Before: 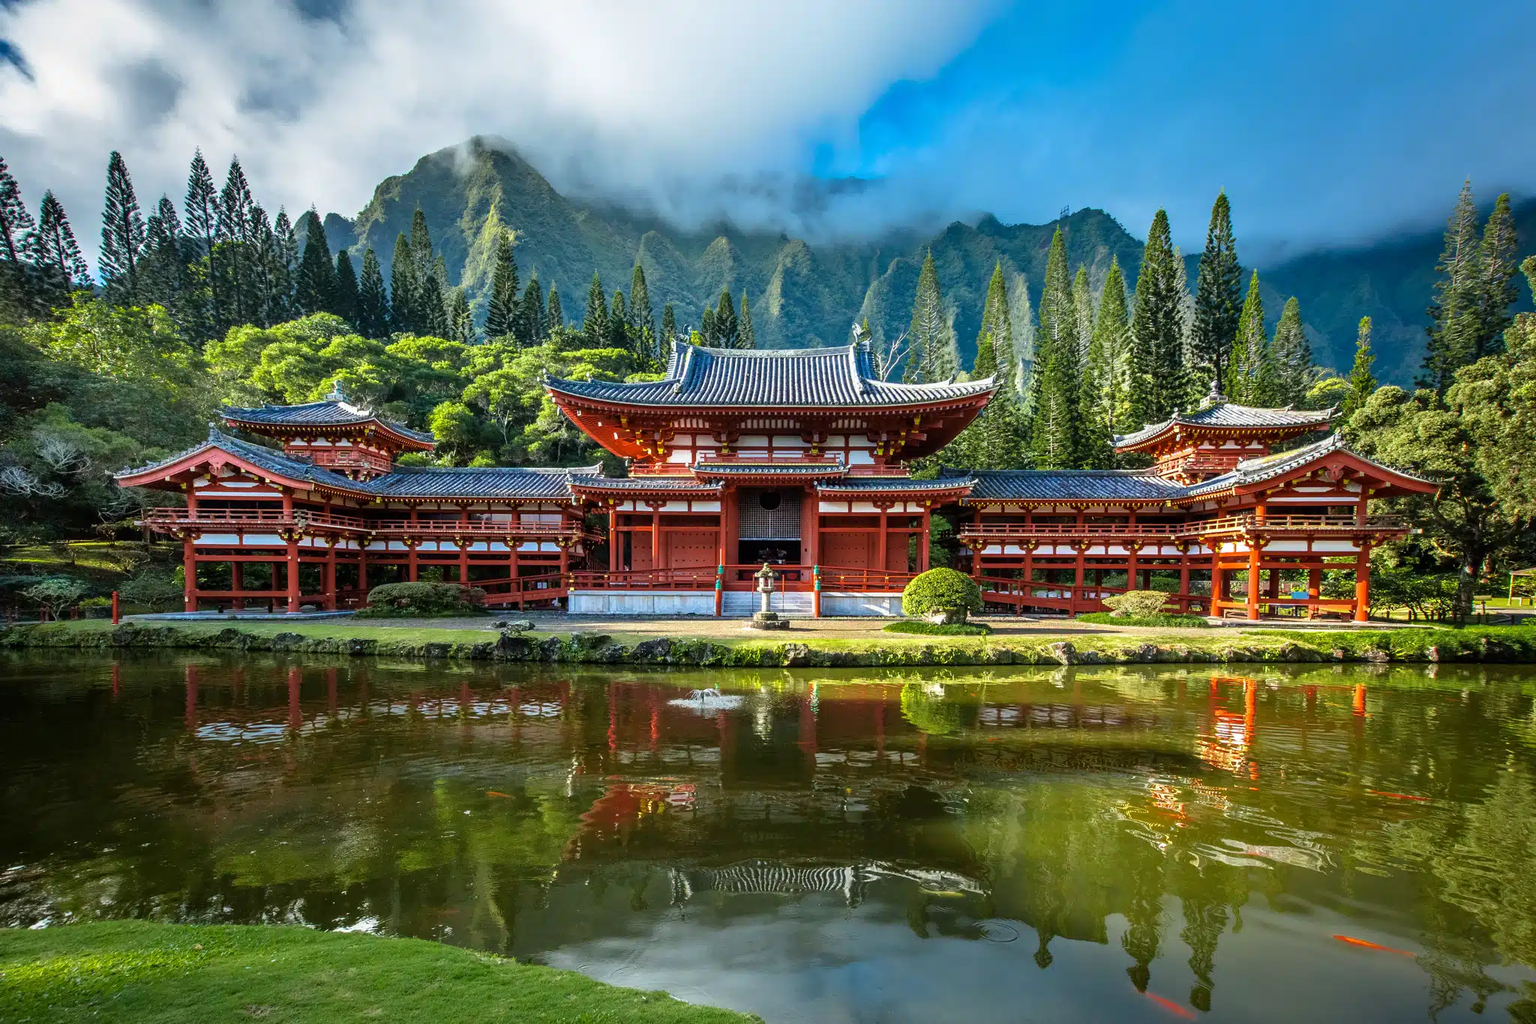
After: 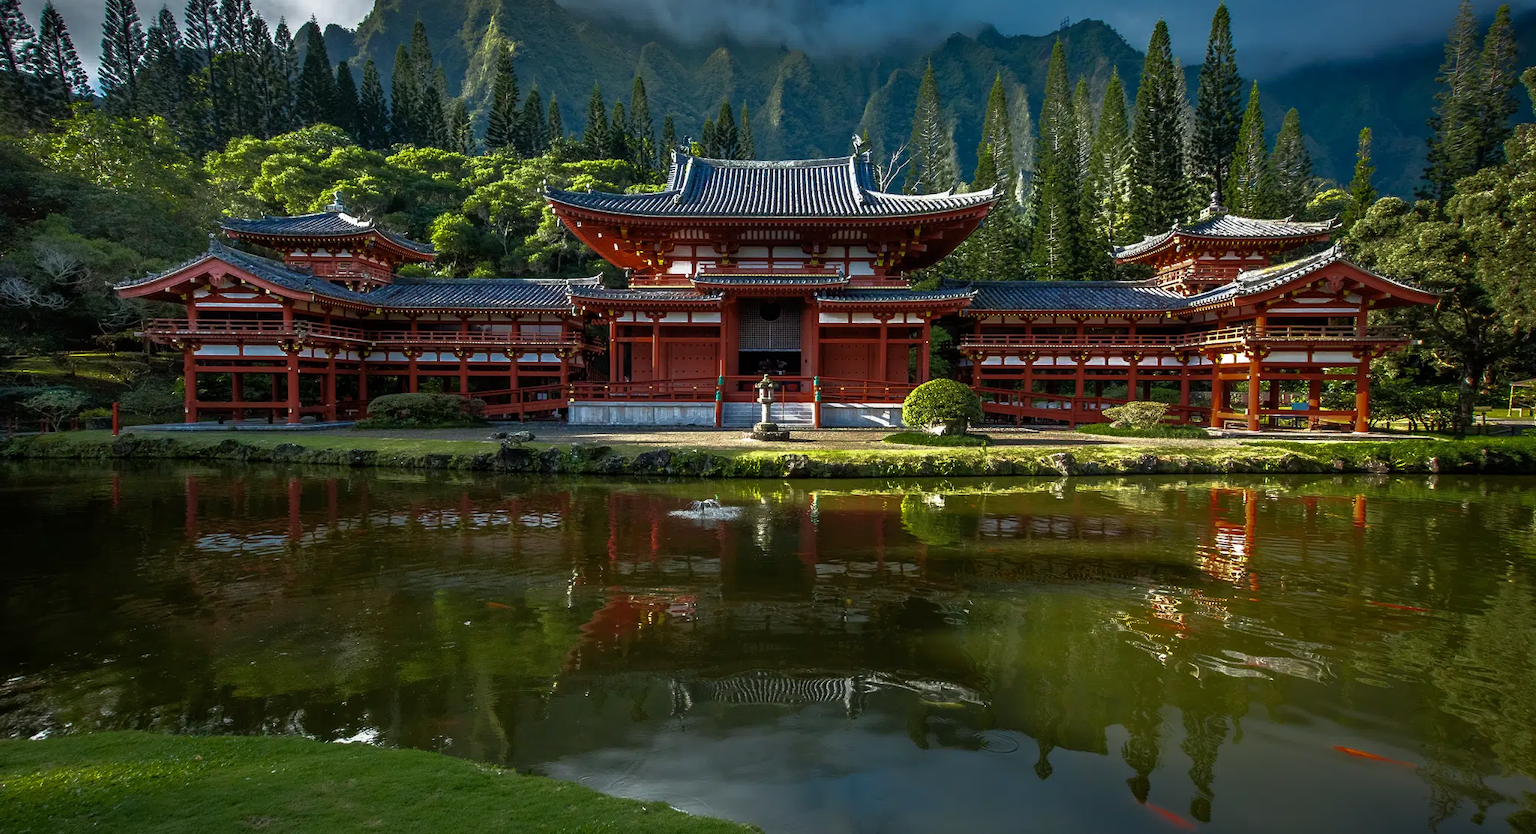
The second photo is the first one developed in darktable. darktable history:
crop and rotate: top 18.507%
base curve: curves: ch0 [(0, 0) (0.564, 0.291) (0.802, 0.731) (1, 1)]
